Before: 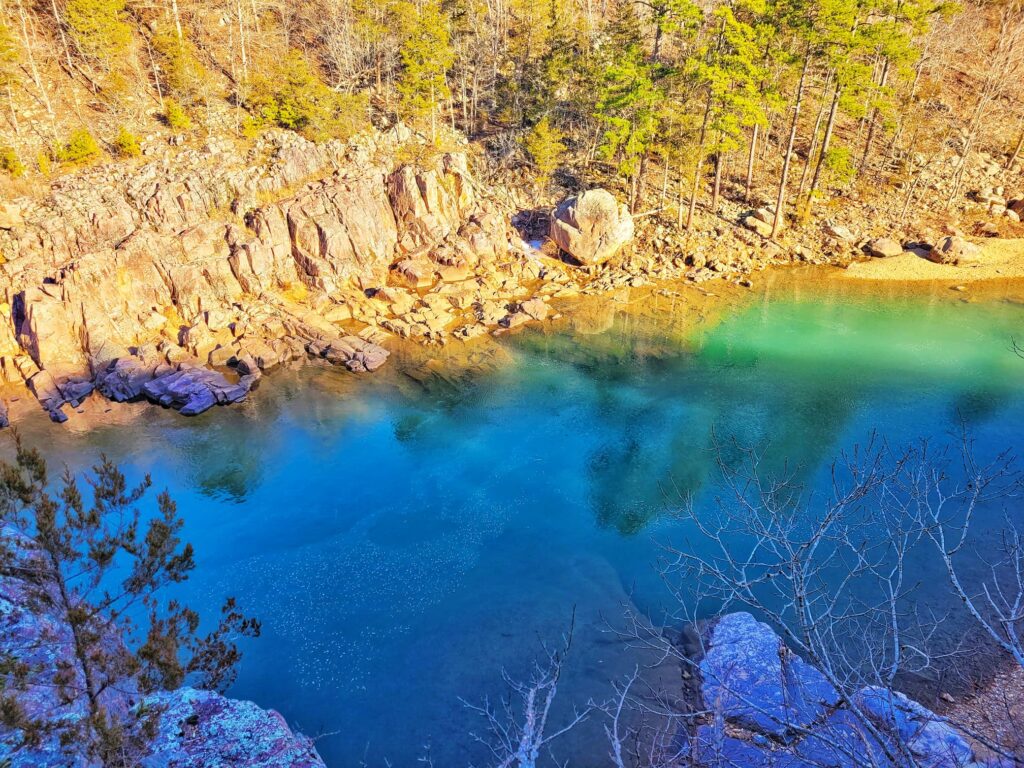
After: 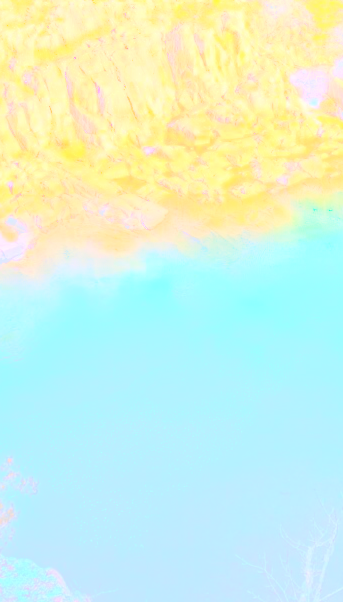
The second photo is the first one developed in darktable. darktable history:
crop and rotate: left 21.77%, top 18.528%, right 44.676%, bottom 2.997%
contrast brightness saturation: contrast -0.1, saturation -0.1
tone equalizer: on, module defaults
haze removal: strength 0.5, distance 0.43, compatibility mode true, adaptive false
bloom: size 85%, threshold 5%, strength 85%
exposure: exposure 0.078 EV, compensate highlight preservation false
white balance: red 1.029, blue 0.92
